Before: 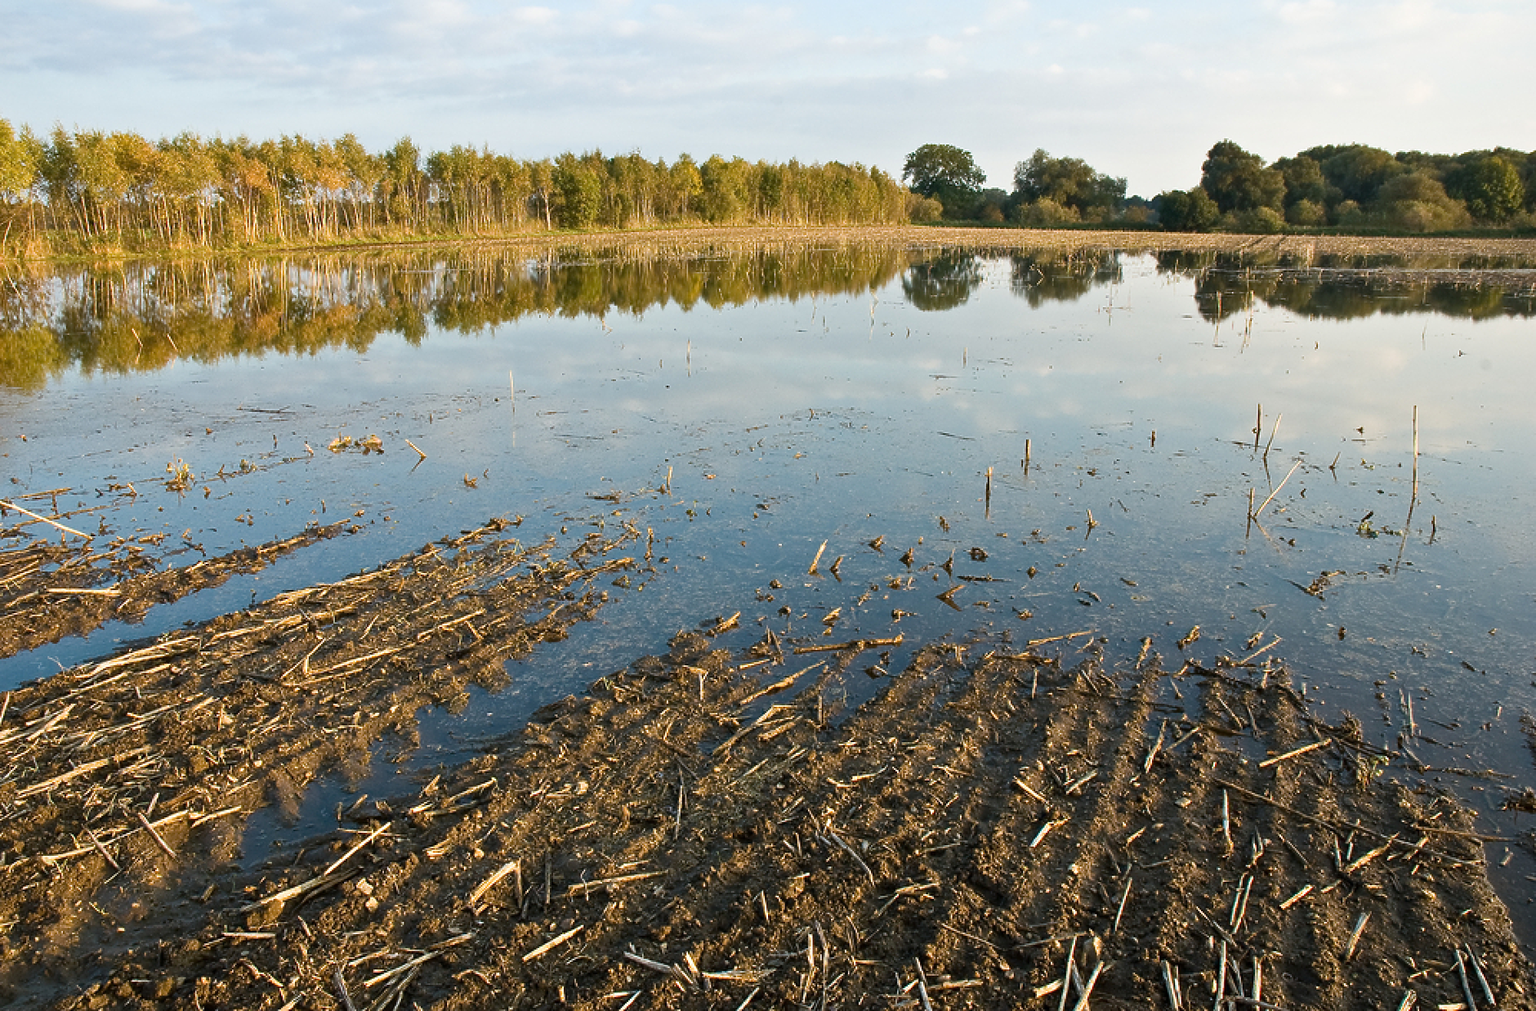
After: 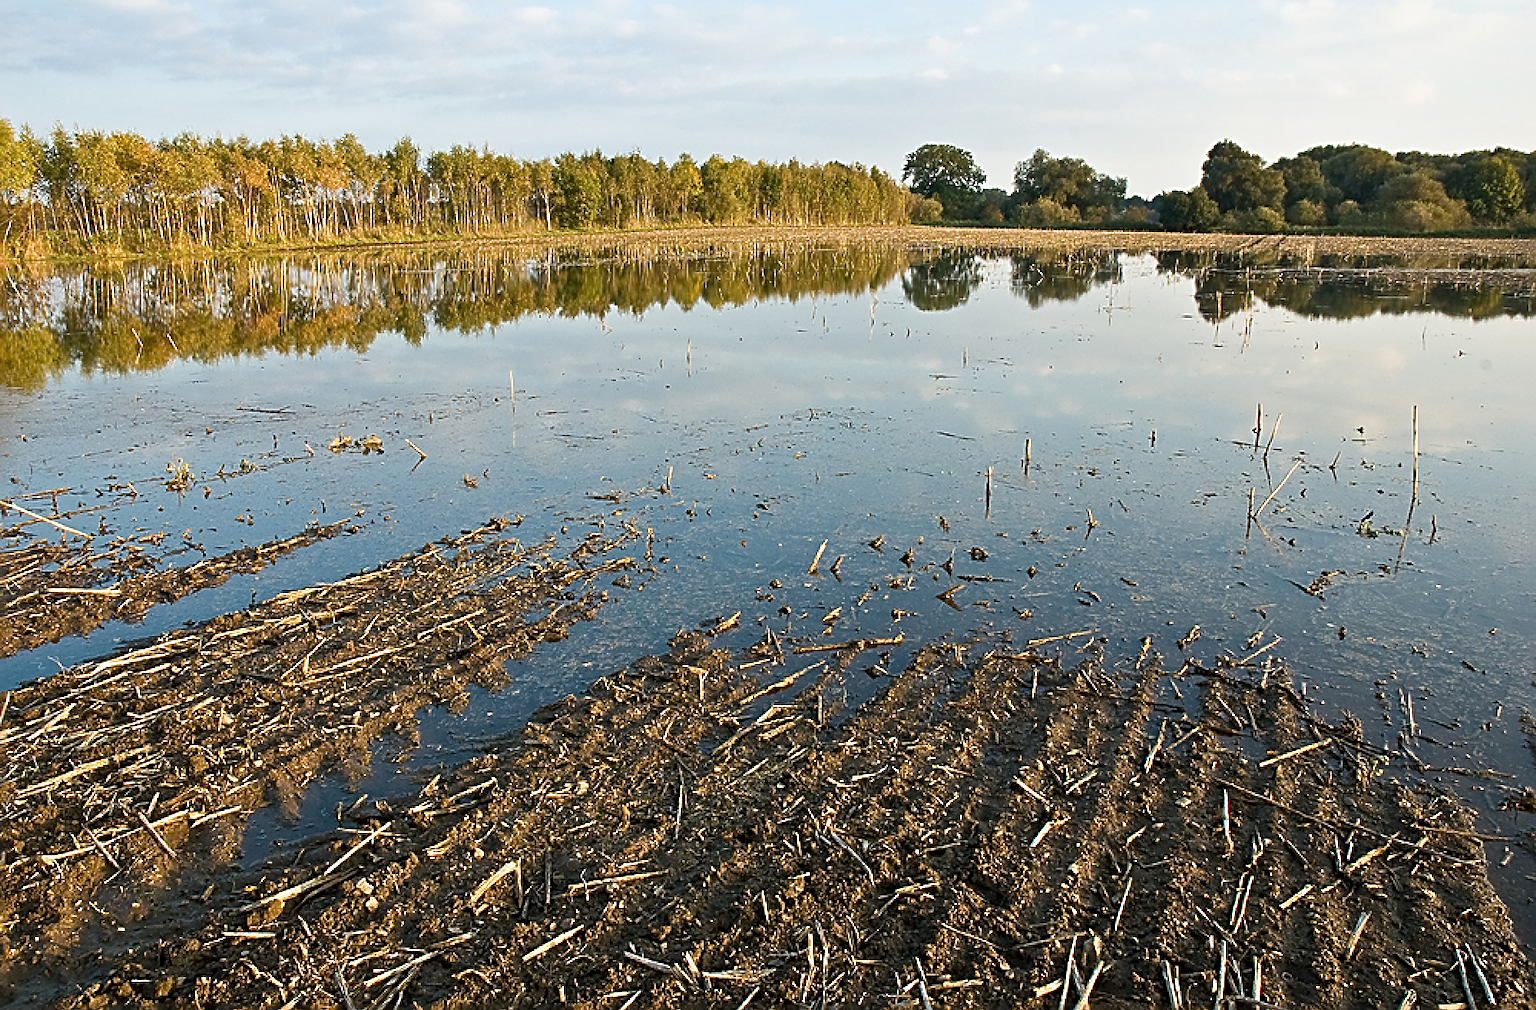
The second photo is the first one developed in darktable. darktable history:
sharpen: radius 3.065, amount 0.756
